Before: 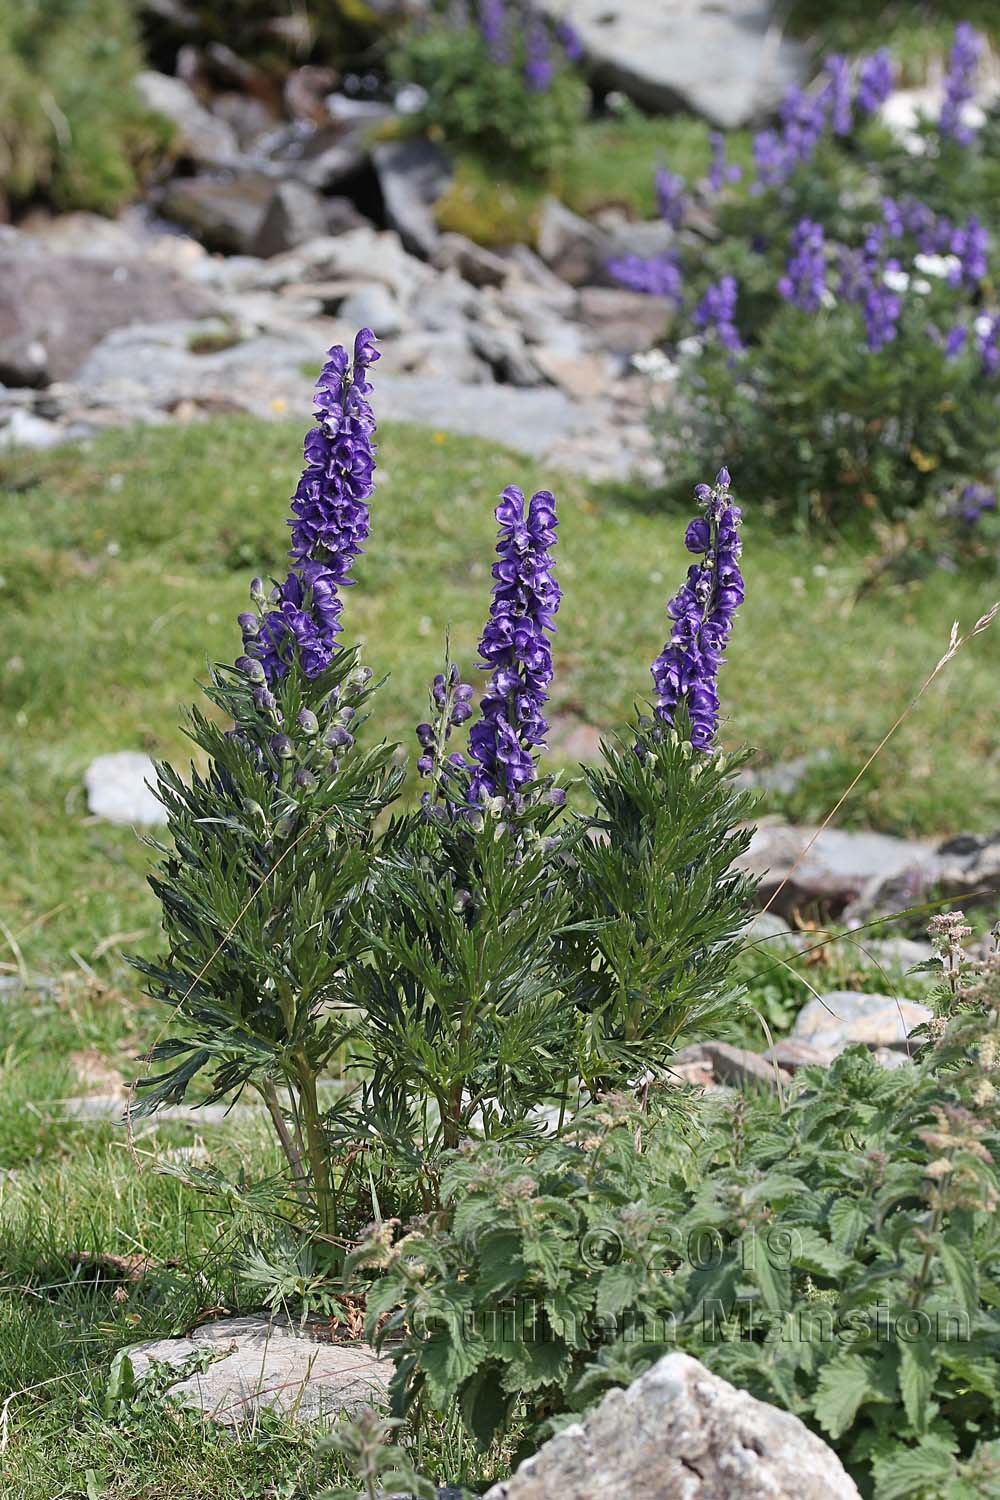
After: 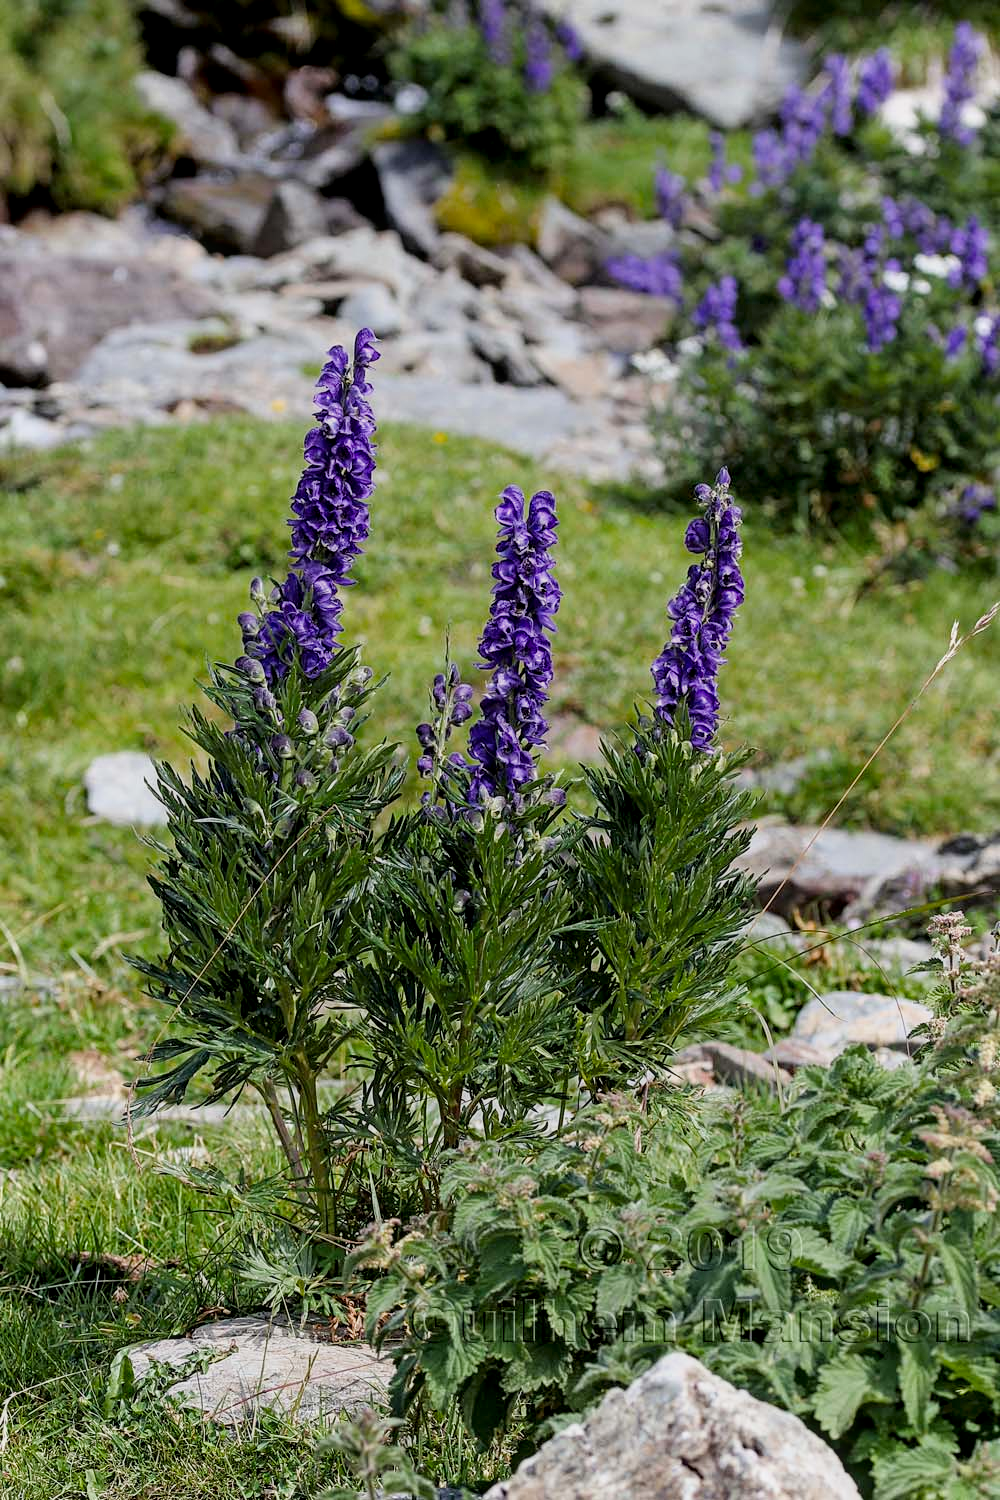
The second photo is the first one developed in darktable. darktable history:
color balance rgb: perceptual saturation grading › global saturation 30.897%, contrast 4.477%
local contrast: on, module defaults
filmic rgb: black relative exposure -8.02 EV, white relative exposure 4.06 EV, threshold 5.99 EV, hardness 4.21, enable highlight reconstruction true
shadows and highlights: shadows -64.03, white point adjustment -5.29, highlights 61.1
